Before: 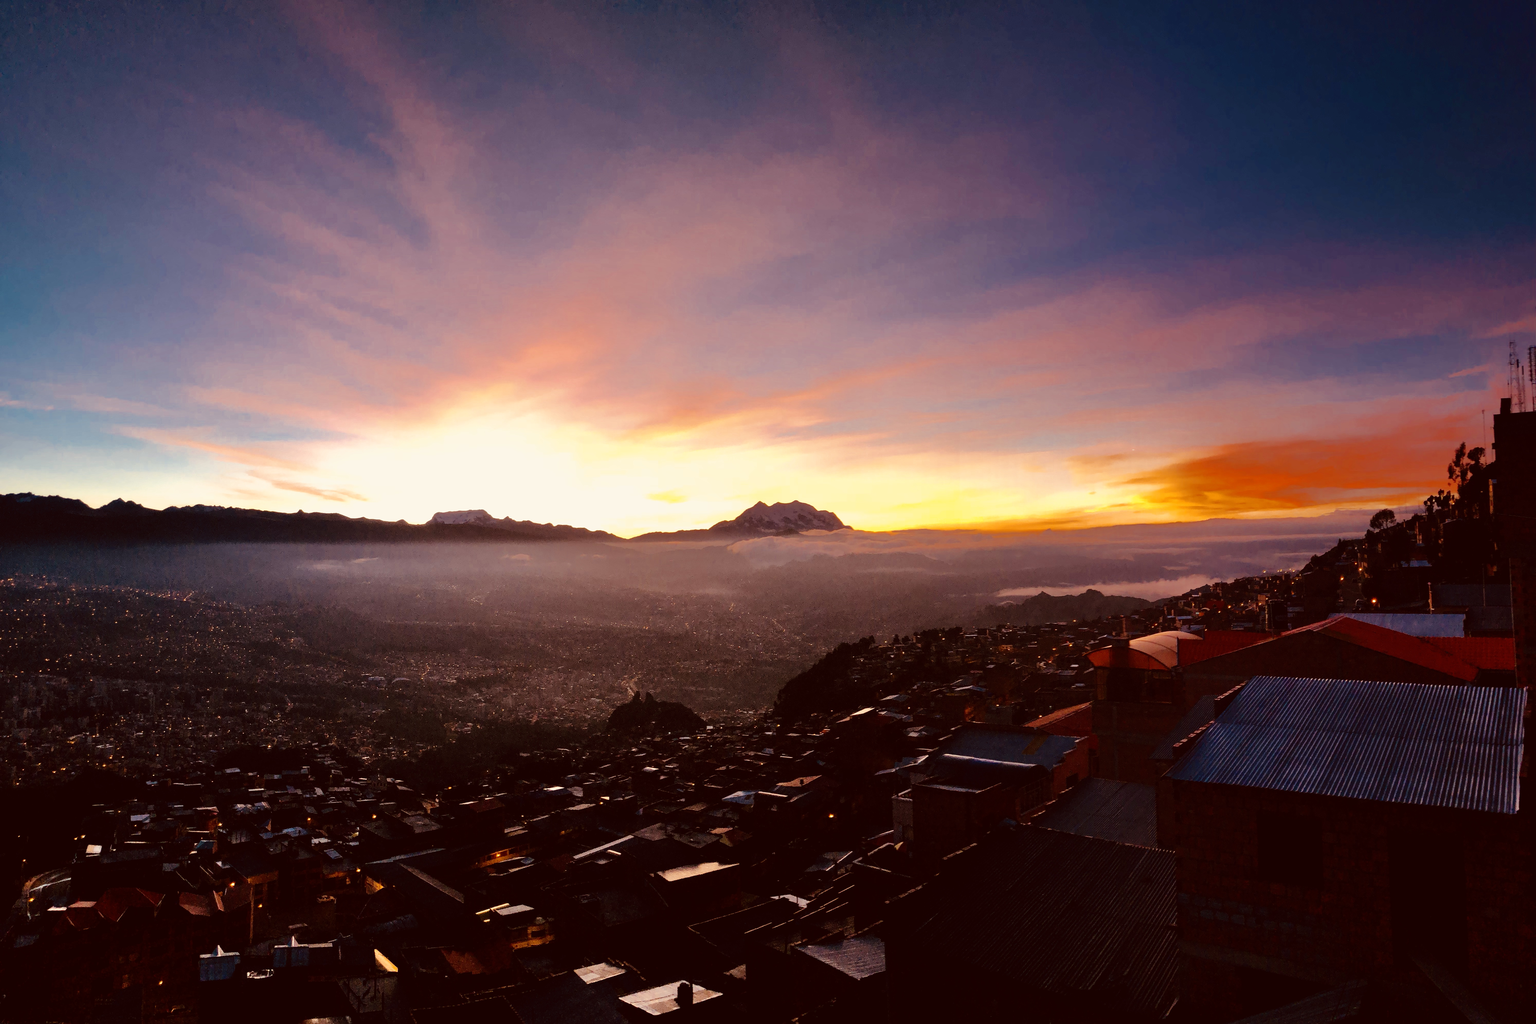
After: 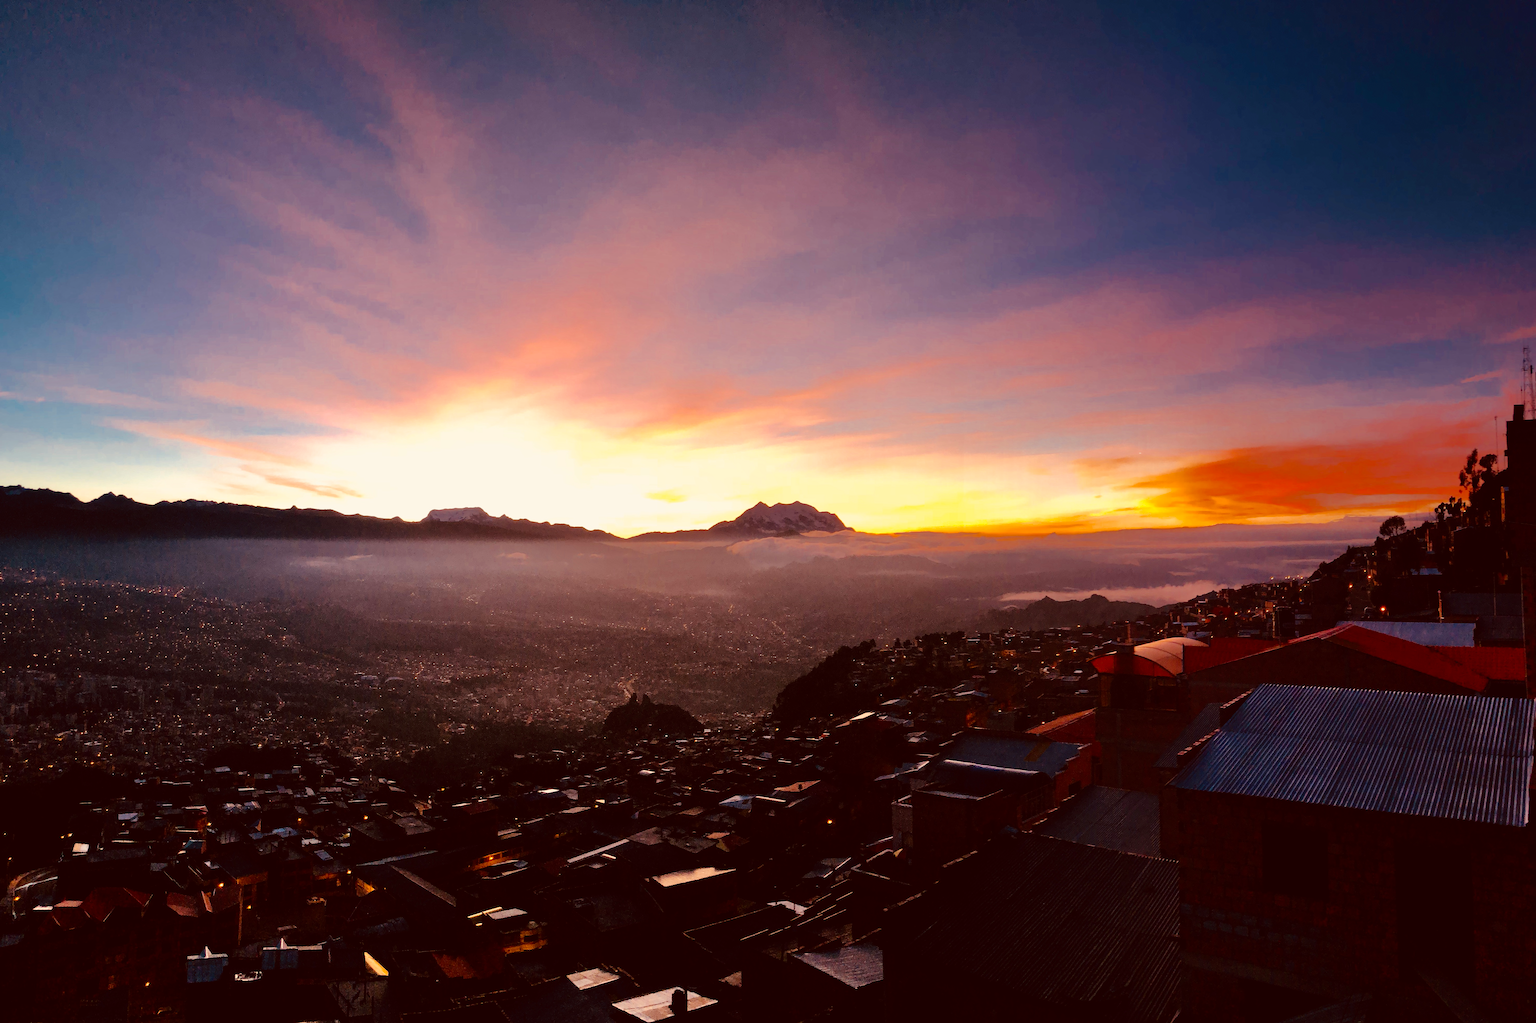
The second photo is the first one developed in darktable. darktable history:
crop and rotate: angle -0.58°
